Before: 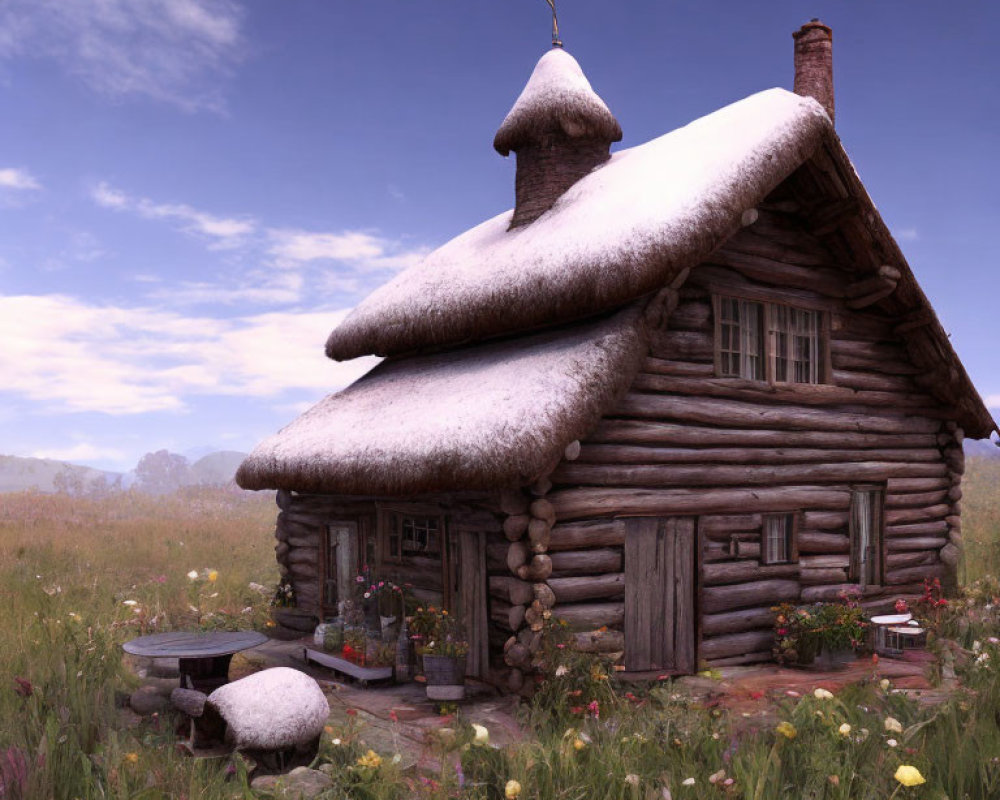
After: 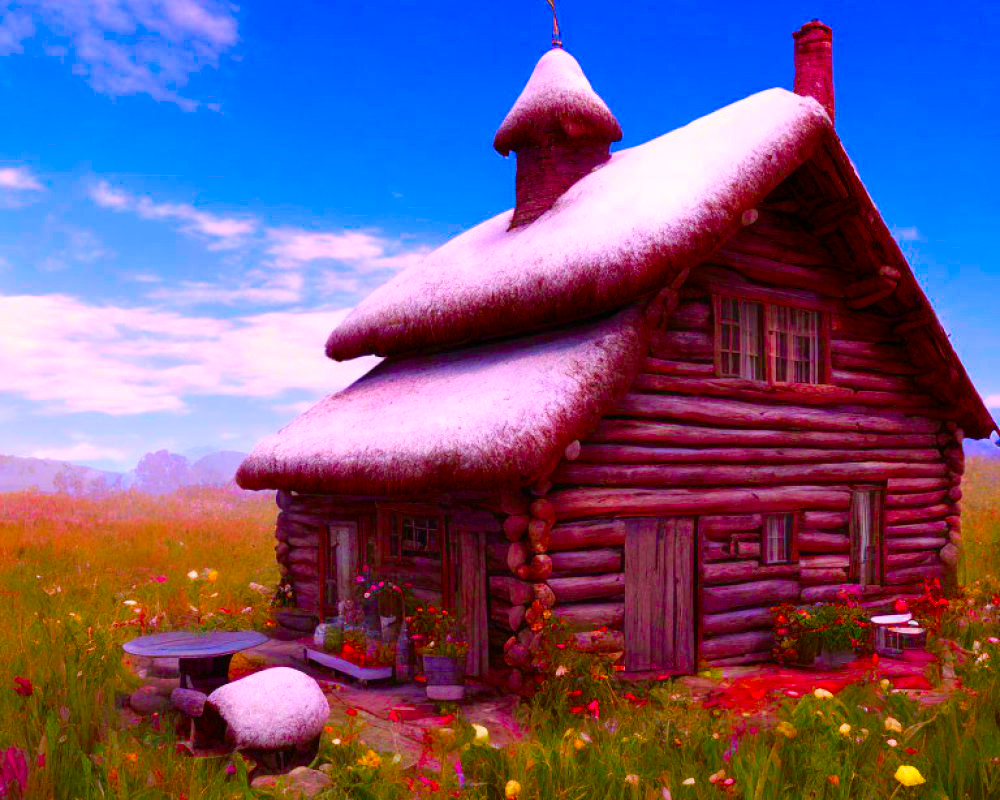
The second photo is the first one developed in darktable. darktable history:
color correction: highlights a* 1.65, highlights b* -1.66, saturation 2.48
color balance rgb: power › hue 312.11°, perceptual saturation grading › global saturation 46.095%, perceptual saturation grading › highlights -49.483%, perceptual saturation grading › shadows 29.314%, global vibrance 24.973%
